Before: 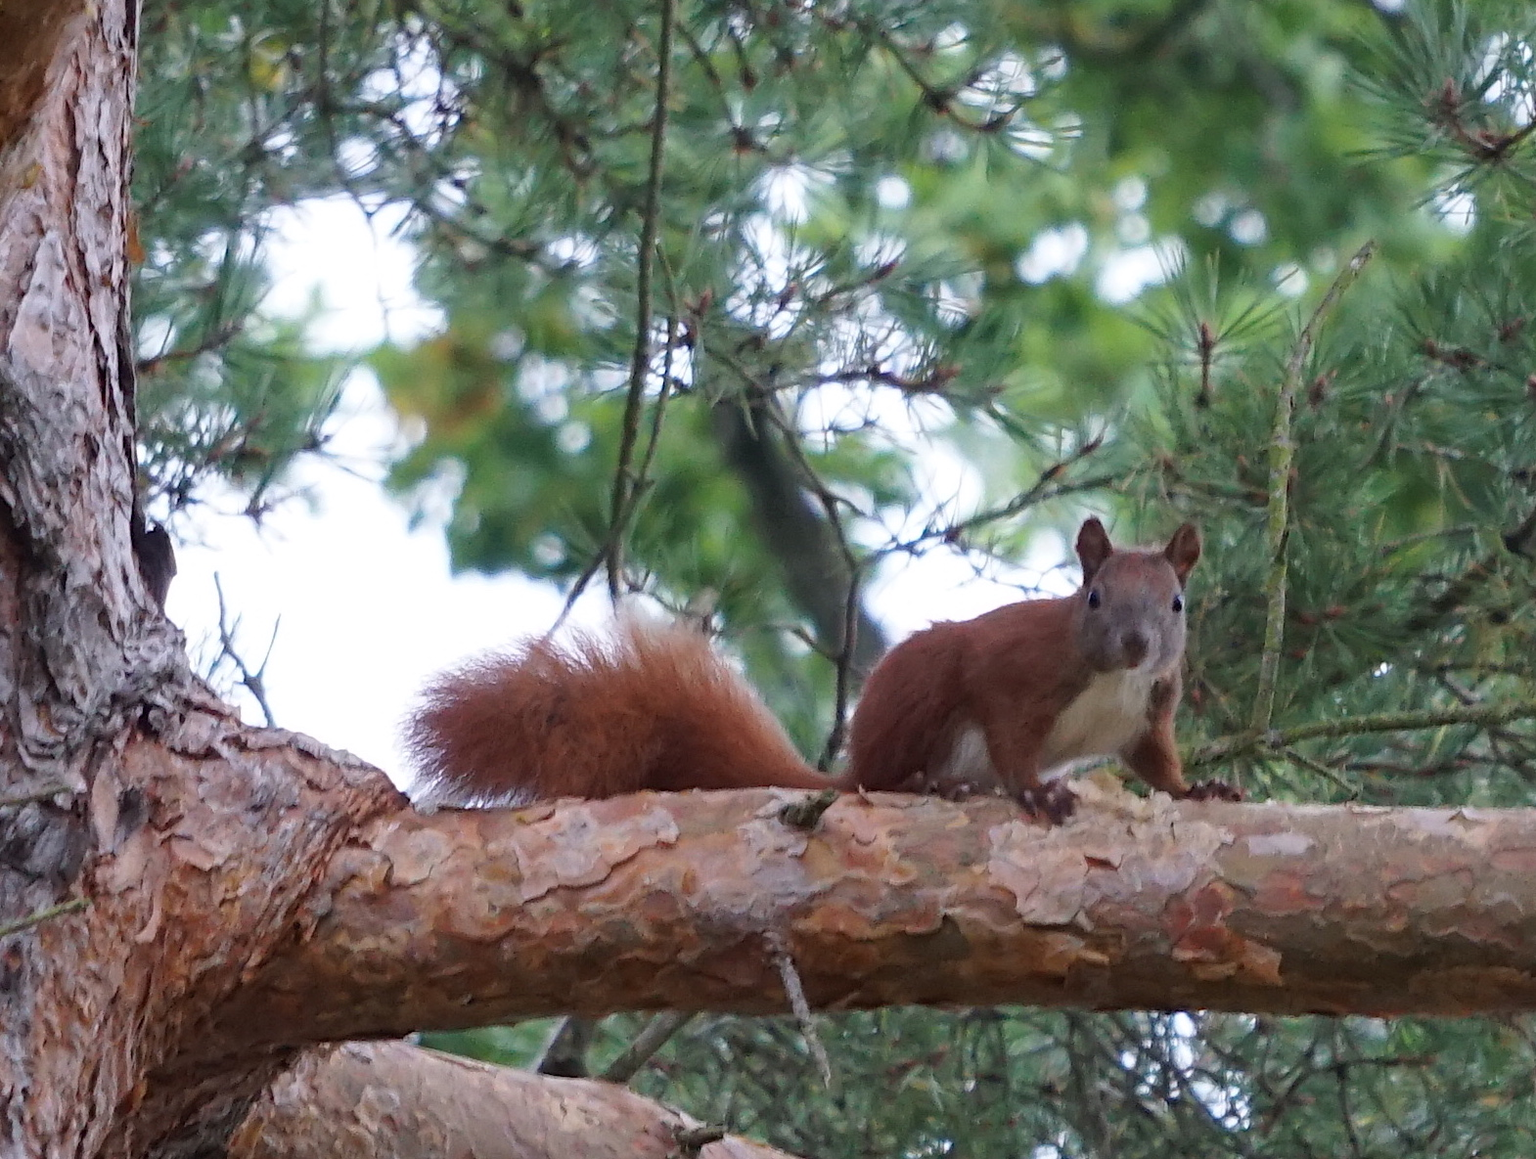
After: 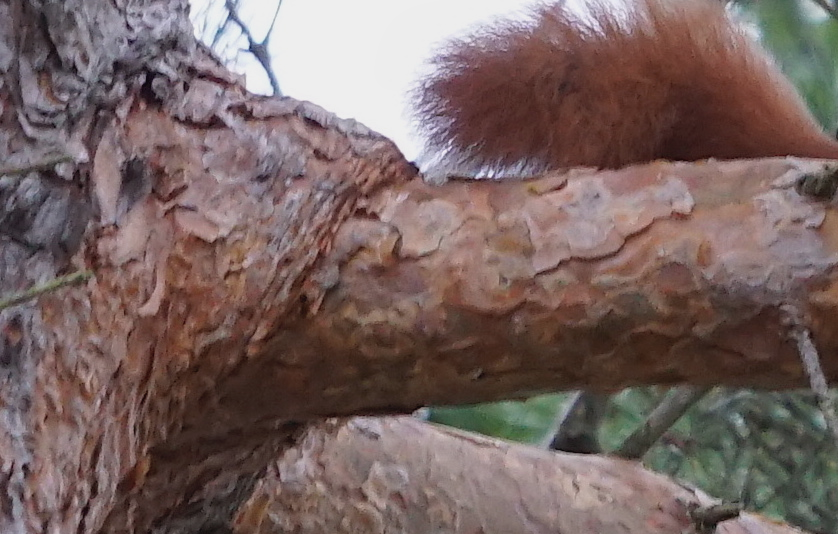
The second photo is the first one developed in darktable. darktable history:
local contrast: highlights 62%, shadows 112%, detail 106%, midtone range 0.524
crop and rotate: top 54.761%, right 46.57%, bottom 0.154%
contrast brightness saturation: contrast -0.092, saturation -0.091
